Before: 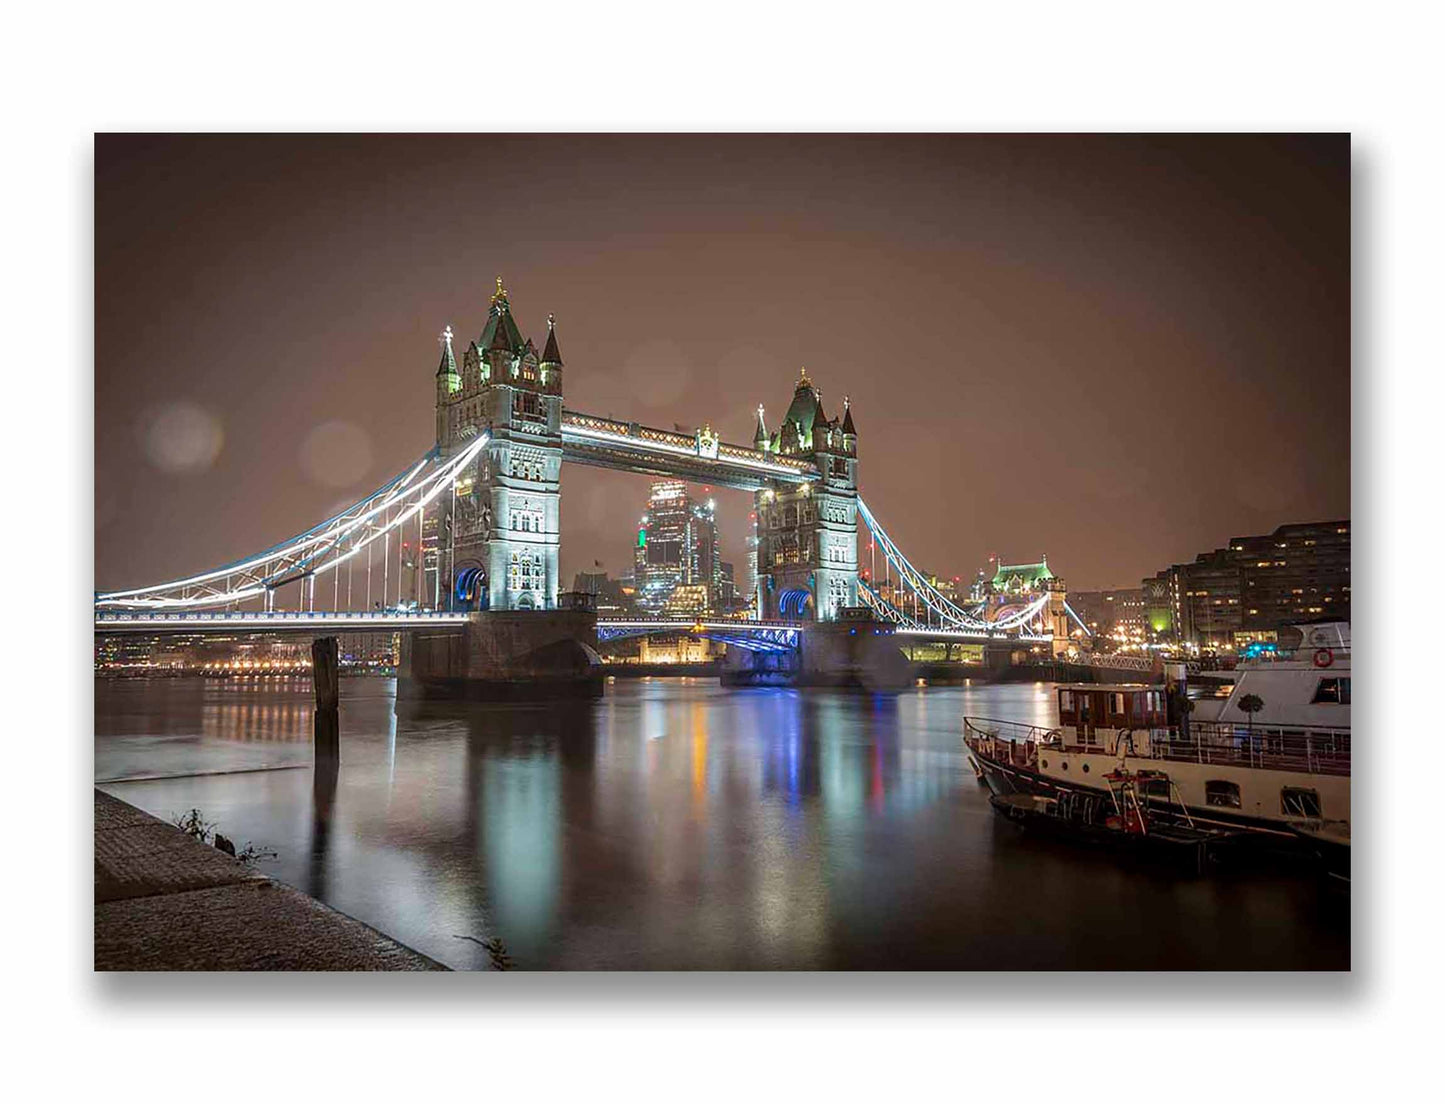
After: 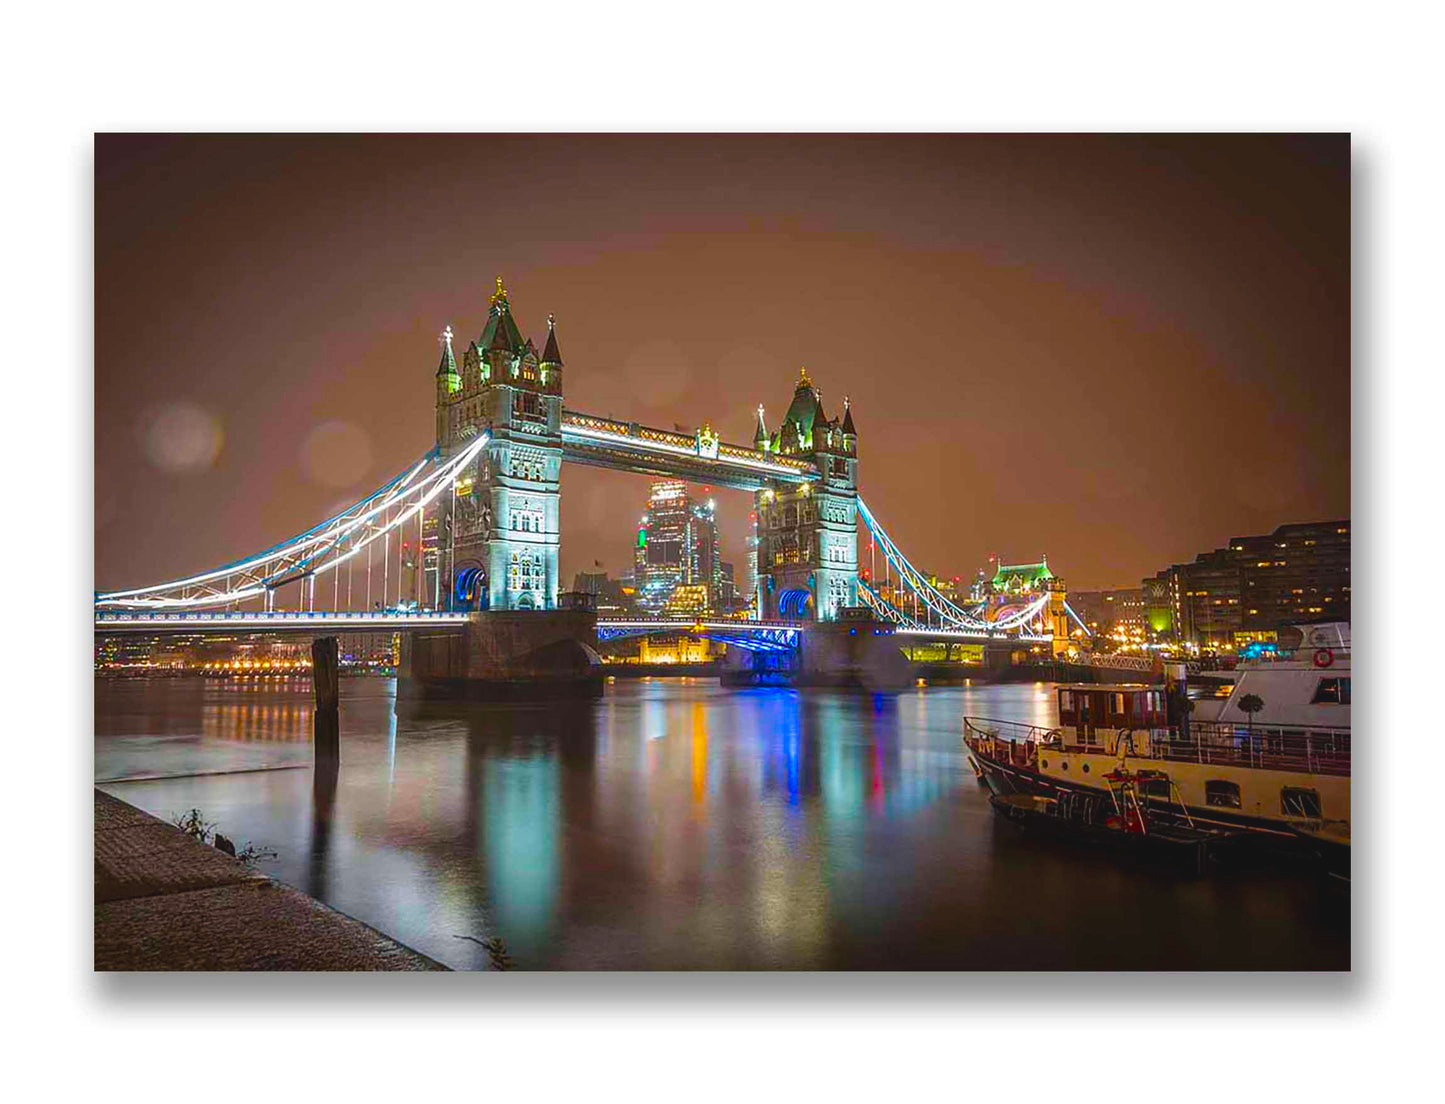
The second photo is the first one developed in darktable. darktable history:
color balance rgb: shadows lift › luminance -9.468%, global offset › luminance 0.721%, linear chroma grading › global chroma 33.707%, perceptual saturation grading › global saturation 30.474%, global vibrance 20%
